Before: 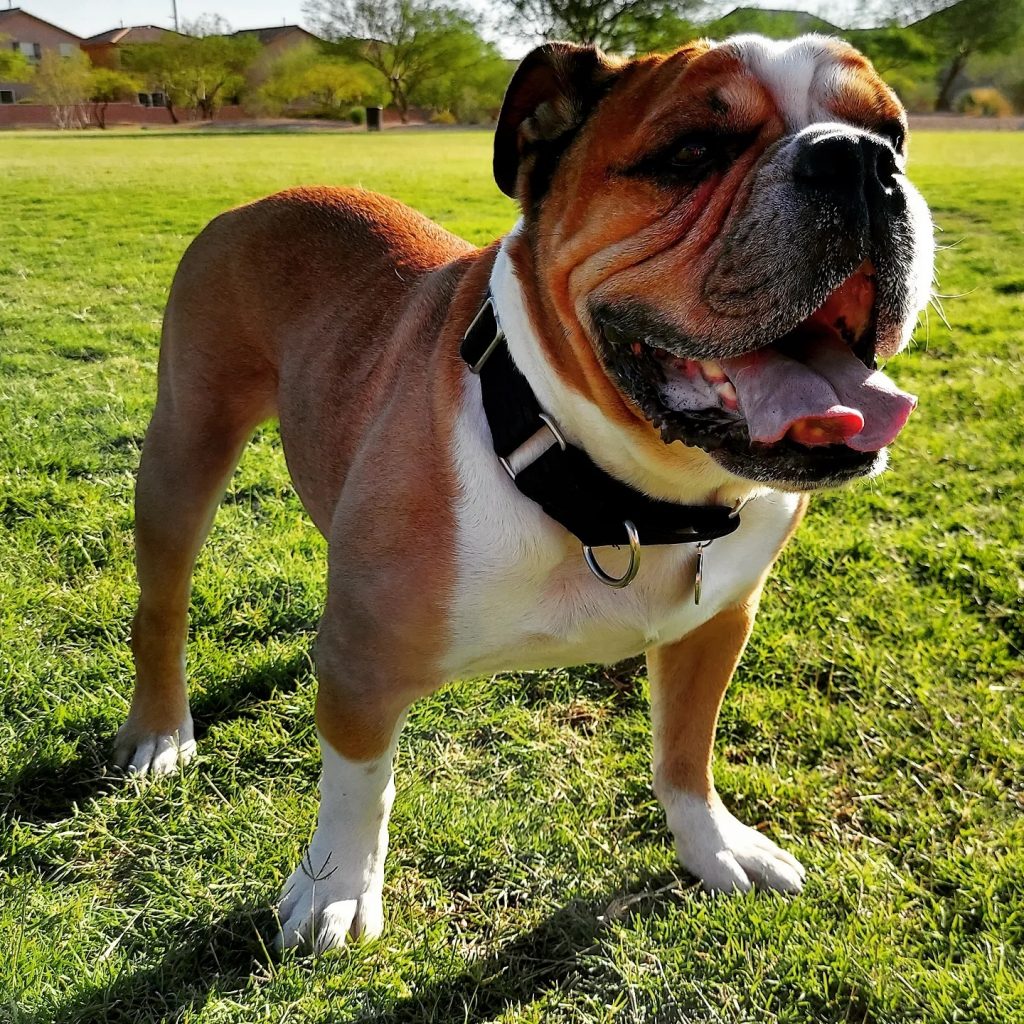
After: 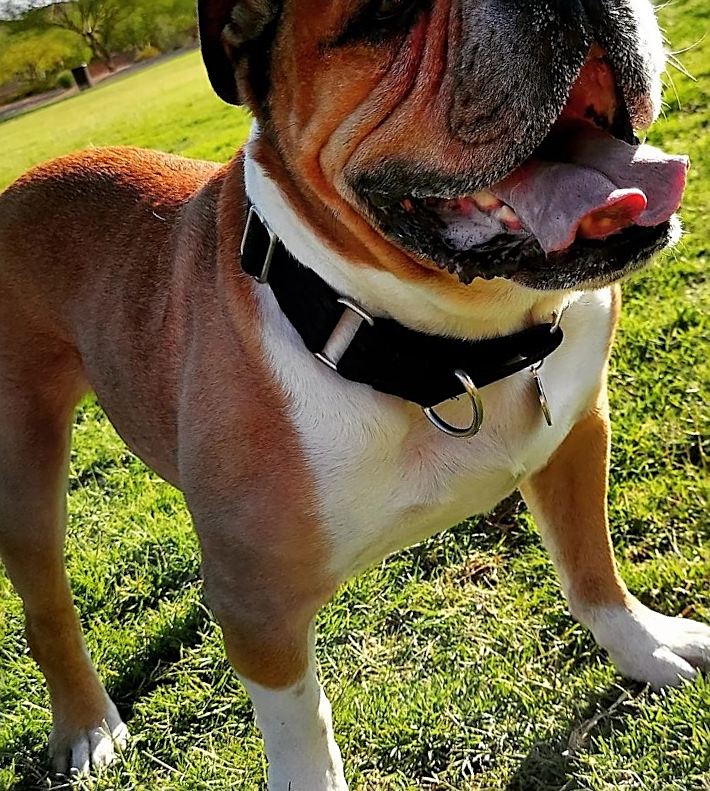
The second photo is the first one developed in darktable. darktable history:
sharpen: on, module defaults
crop and rotate: angle 19.77°, left 7.001%, right 4.288%, bottom 1.065%
